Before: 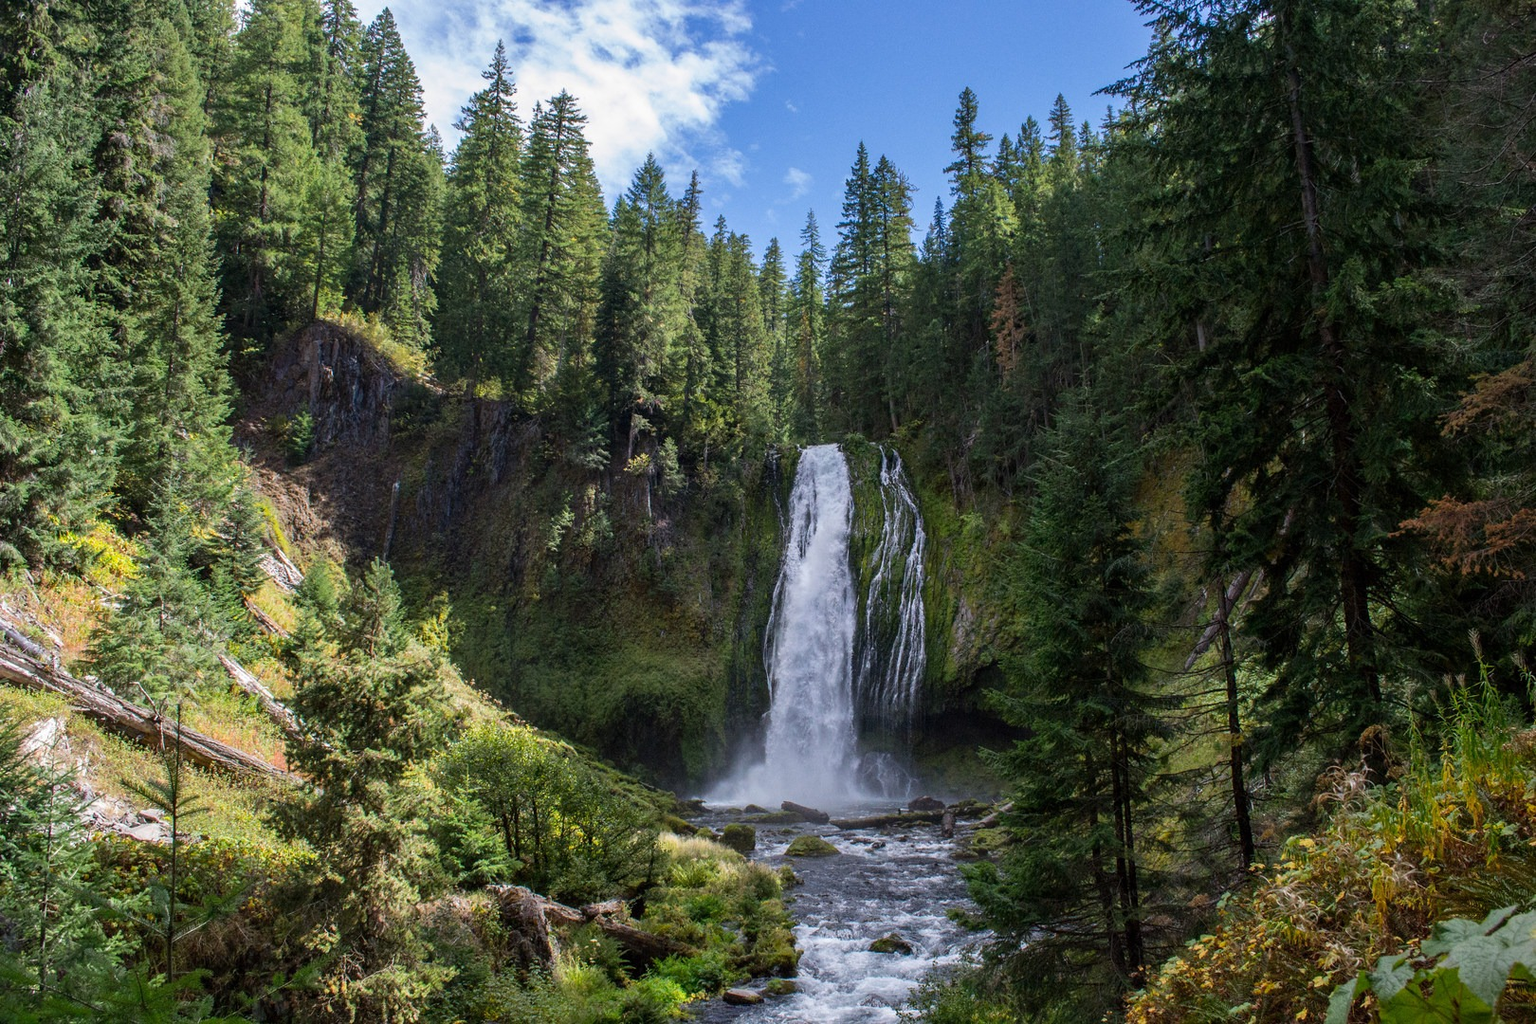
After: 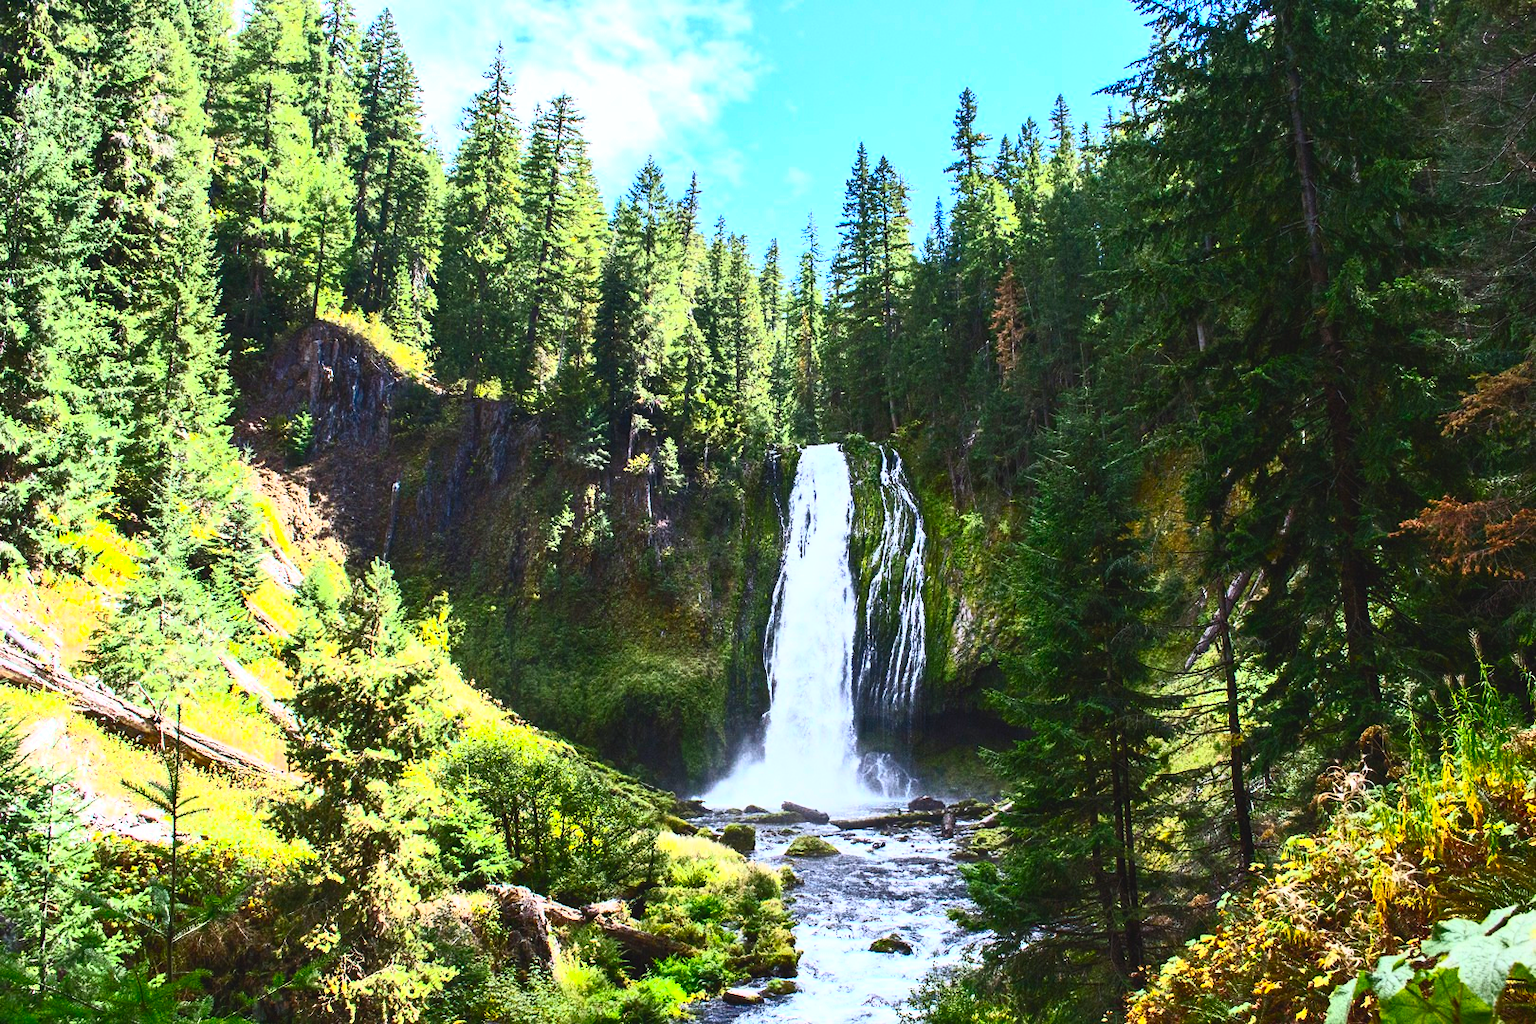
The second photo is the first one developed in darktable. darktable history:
contrast brightness saturation: contrast 0.83, brightness 0.59, saturation 0.59
exposure: black level correction -0.002, exposure 0.54 EV, compensate highlight preservation false
white balance: red 0.986, blue 1.01
